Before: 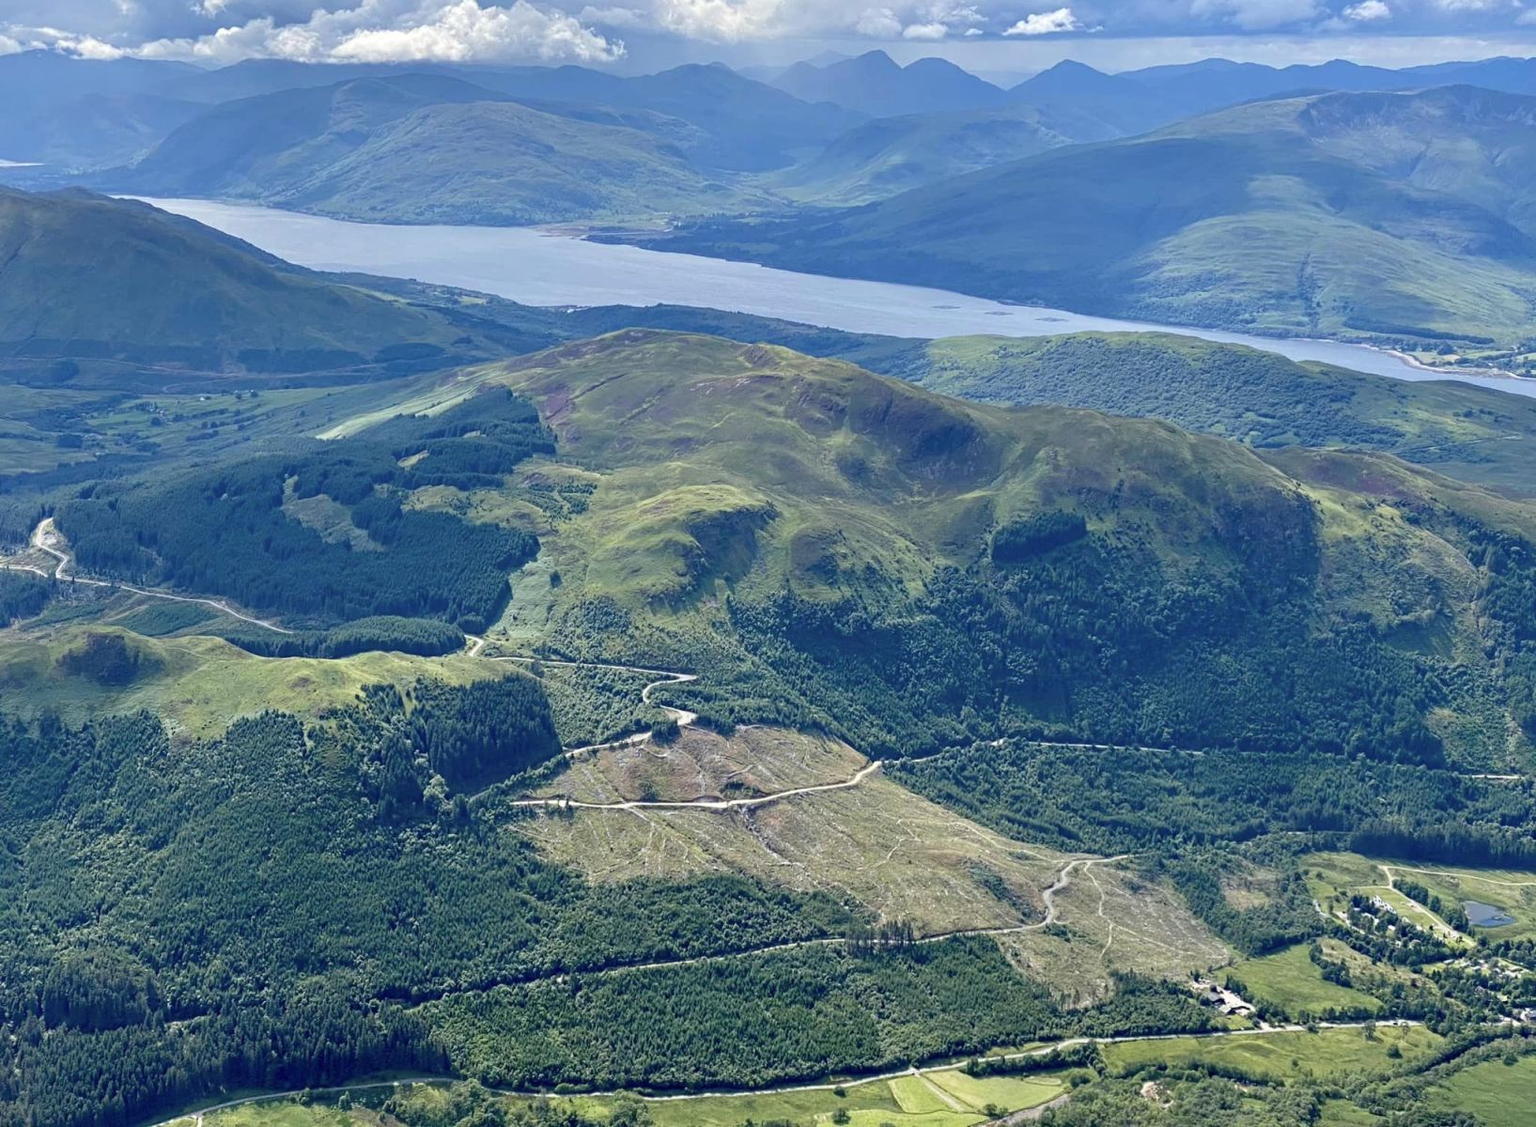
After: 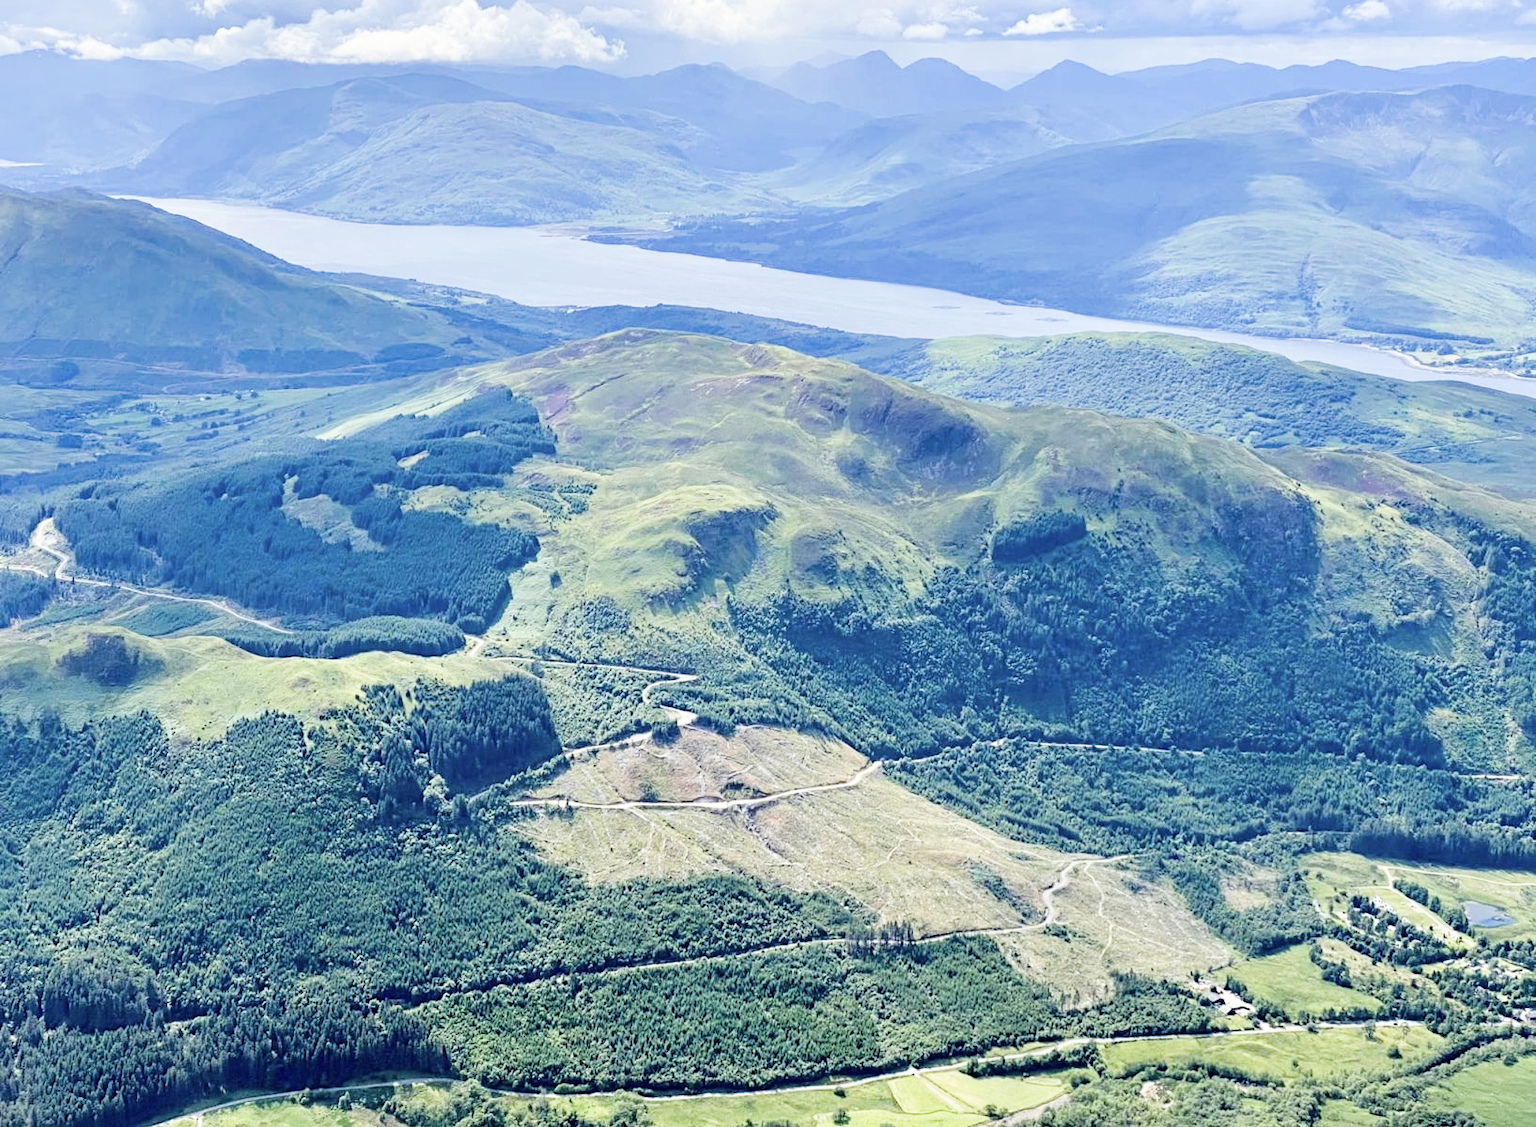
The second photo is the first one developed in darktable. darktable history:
filmic rgb: black relative exposure -5 EV, hardness 2.88, contrast 1.3, highlights saturation mix -30%
exposure: black level correction 0, exposure 1.173 EV, compensate exposure bias true, compensate highlight preservation false
